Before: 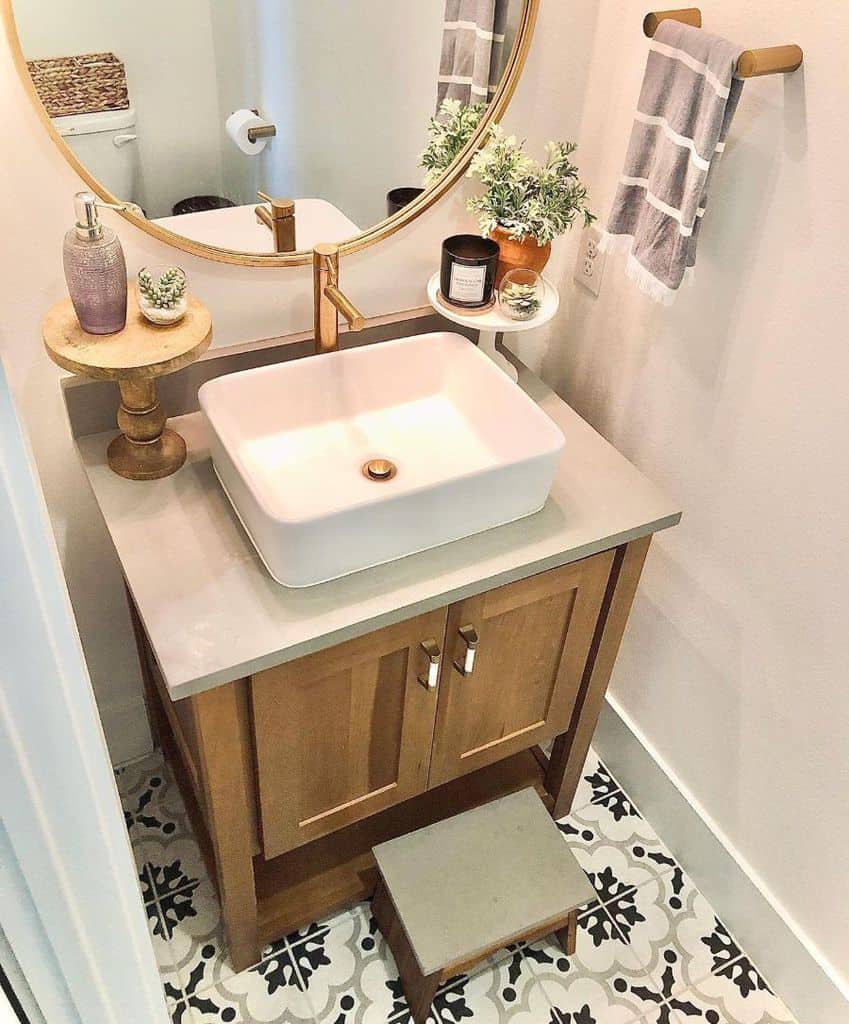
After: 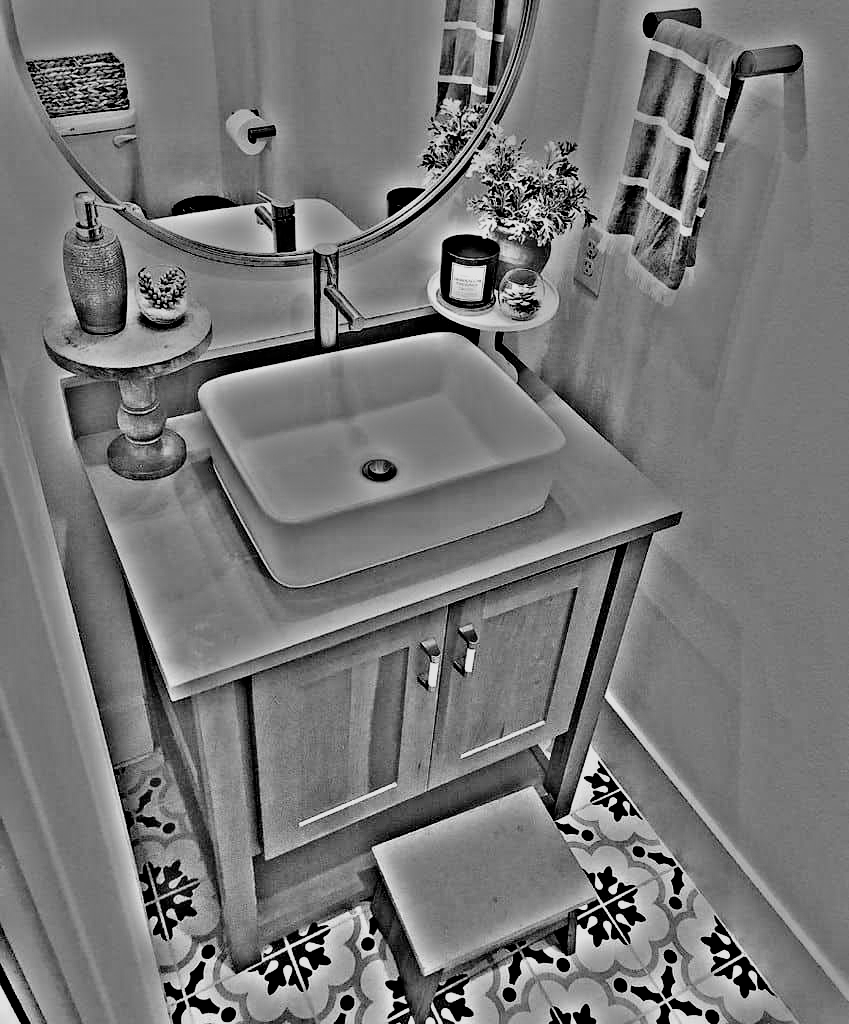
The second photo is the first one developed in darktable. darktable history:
highpass: on, module defaults
exposure: exposure -0.492 EV, compensate highlight preservation false
filmic rgb: black relative exposure -7.75 EV, white relative exposure 4.4 EV, threshold 3 EV, target black luminance 0%, hardness 3.76, latitude 50.51%, contrast 1.074, highlights saturation mix 10%, shadows ↔ highlights balance -0.22%, color science v4 (2020), enable highlight reconstruction true
